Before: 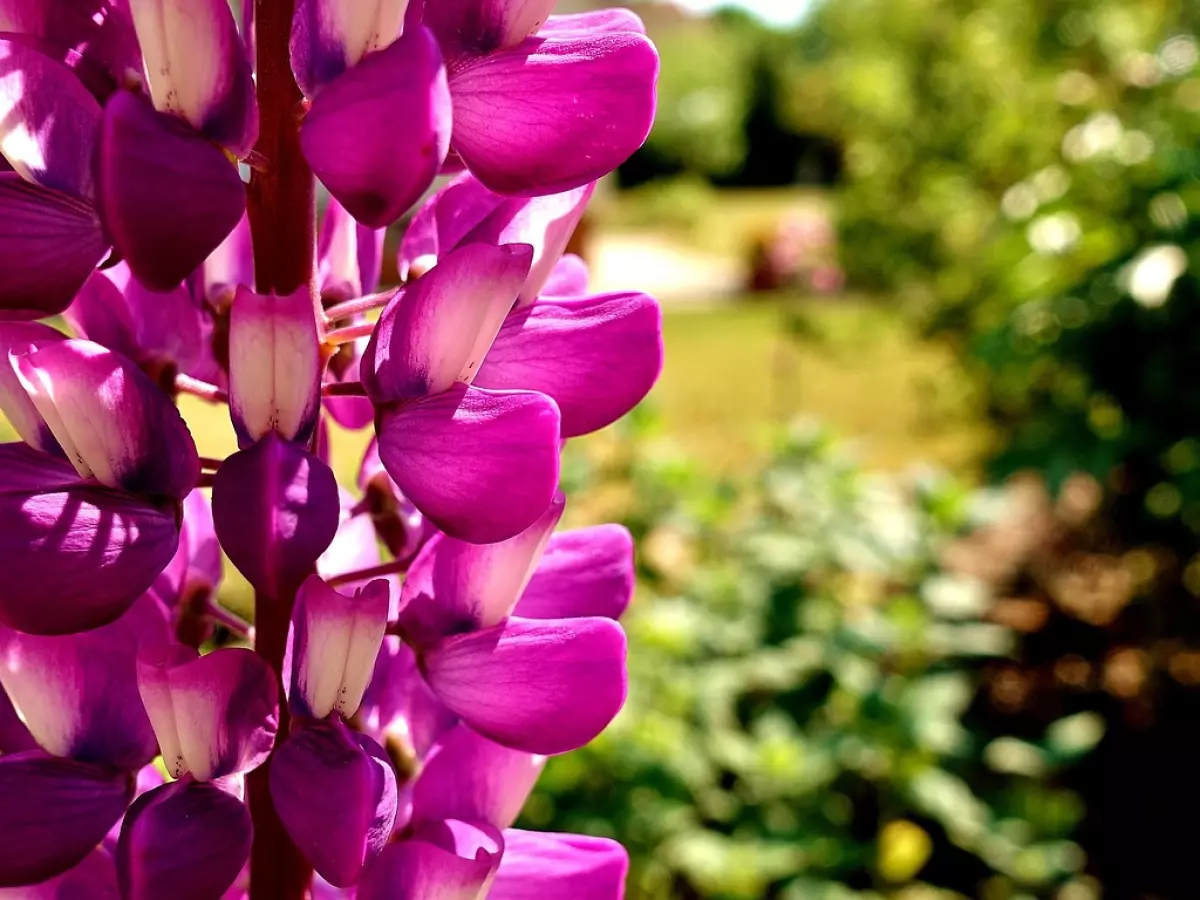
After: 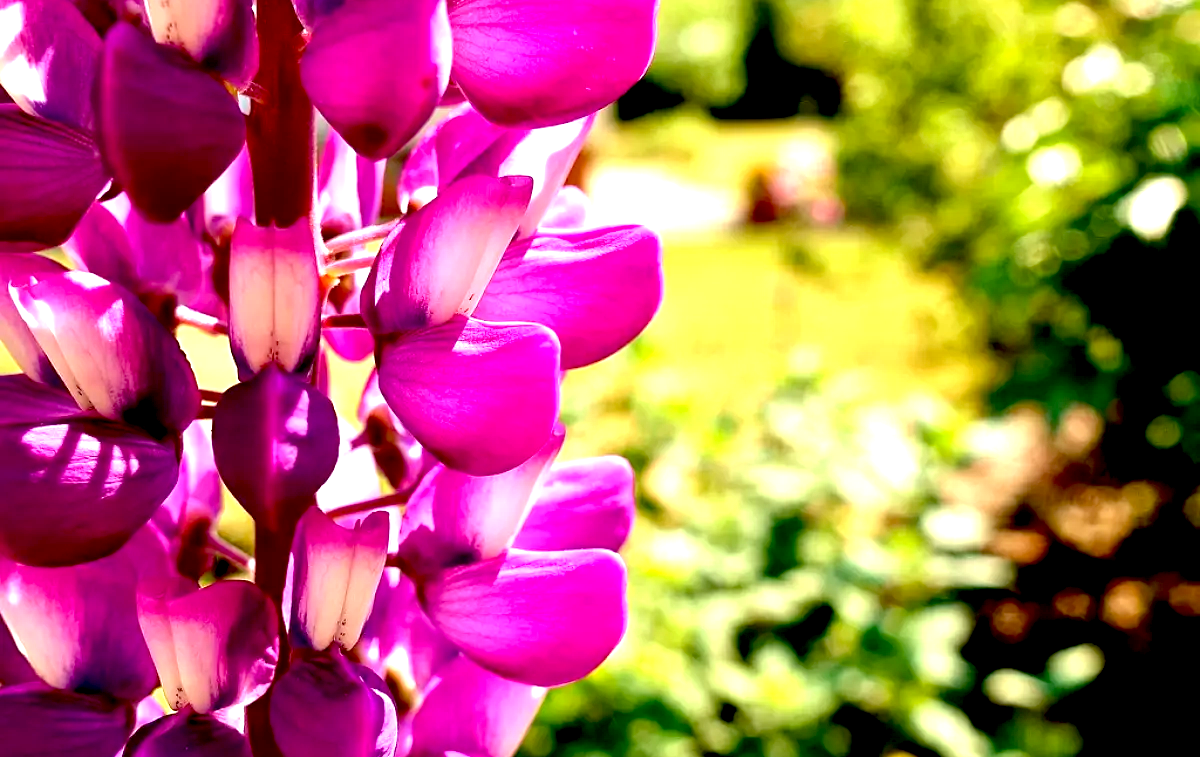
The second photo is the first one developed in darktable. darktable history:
crop: top 7.6%, bottom 8.191%
exposure: black level correction 0.011, exposure 1.078 EV, compensate exposure bias true, compensate highlight preservation false
